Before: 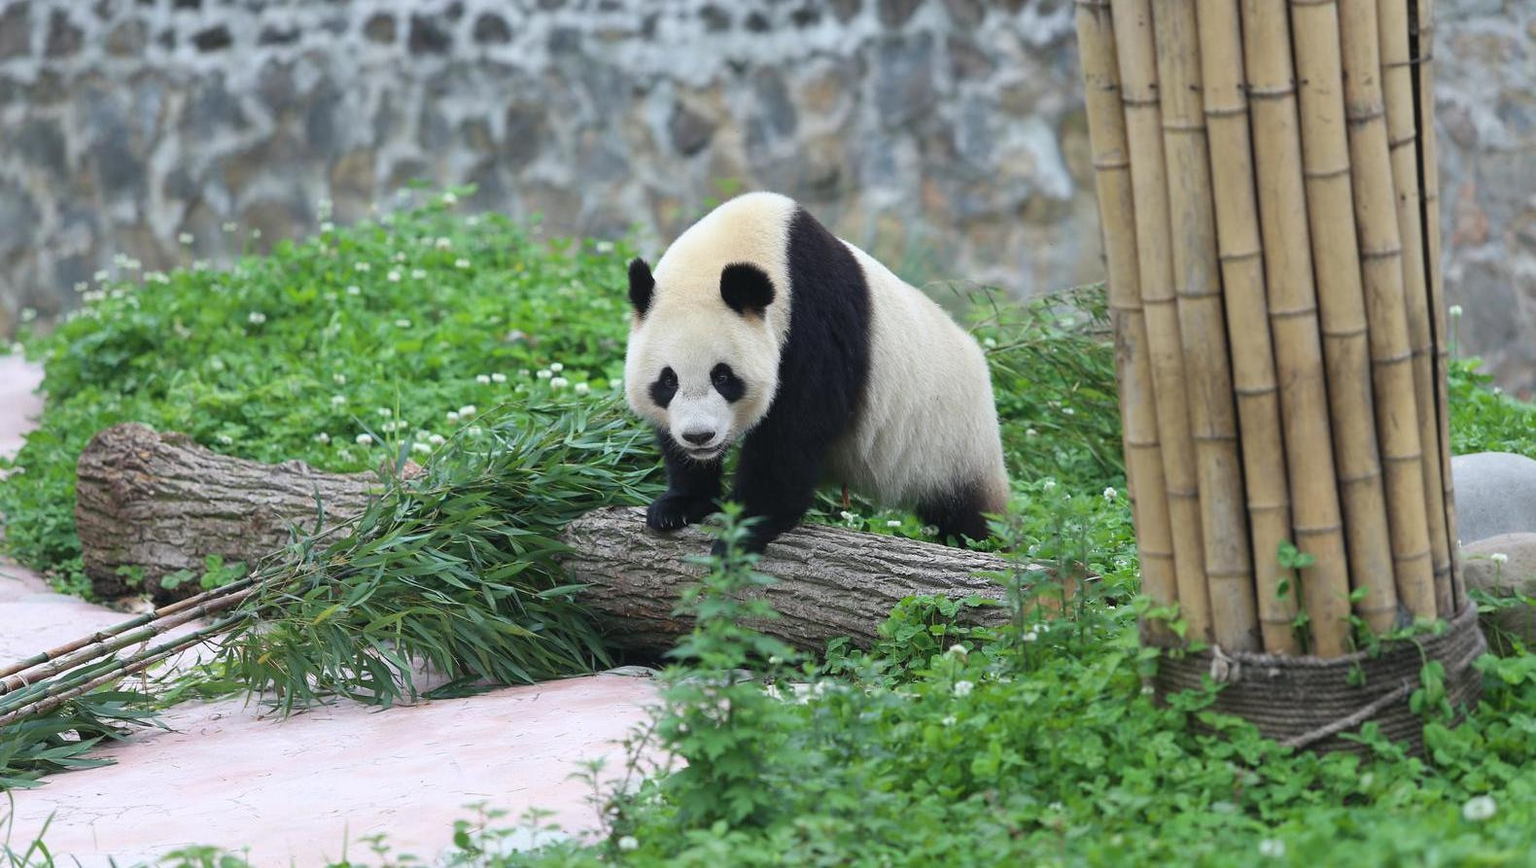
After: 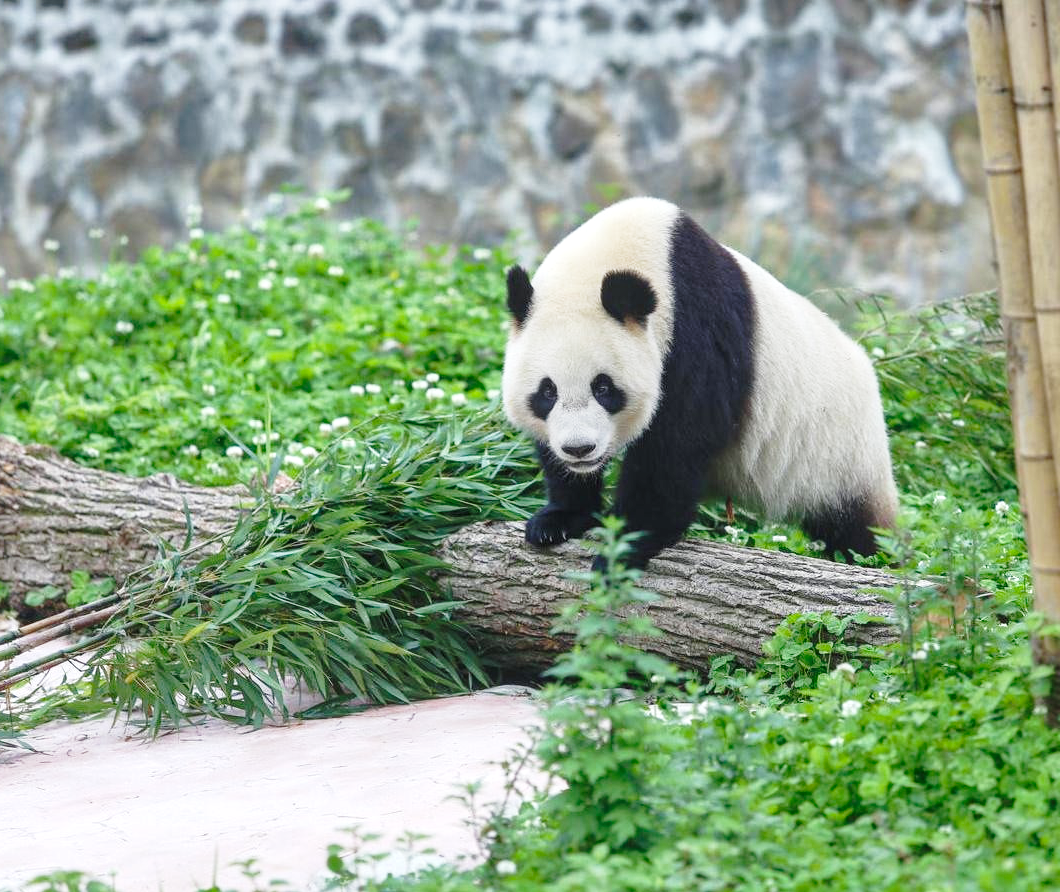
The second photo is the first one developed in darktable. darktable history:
local contrast: on, module defaults
shadows and highlights: shadows color adjustment 97.68%
crop and rotate: left 8.88%, right 24.024%
base curve: curves: ch0 [(0, 0) (0.028, 0.03) (0.121, 0.232) (0.46, 0.748) (0.859, 0.968) (1, 1)], preserve colors none
